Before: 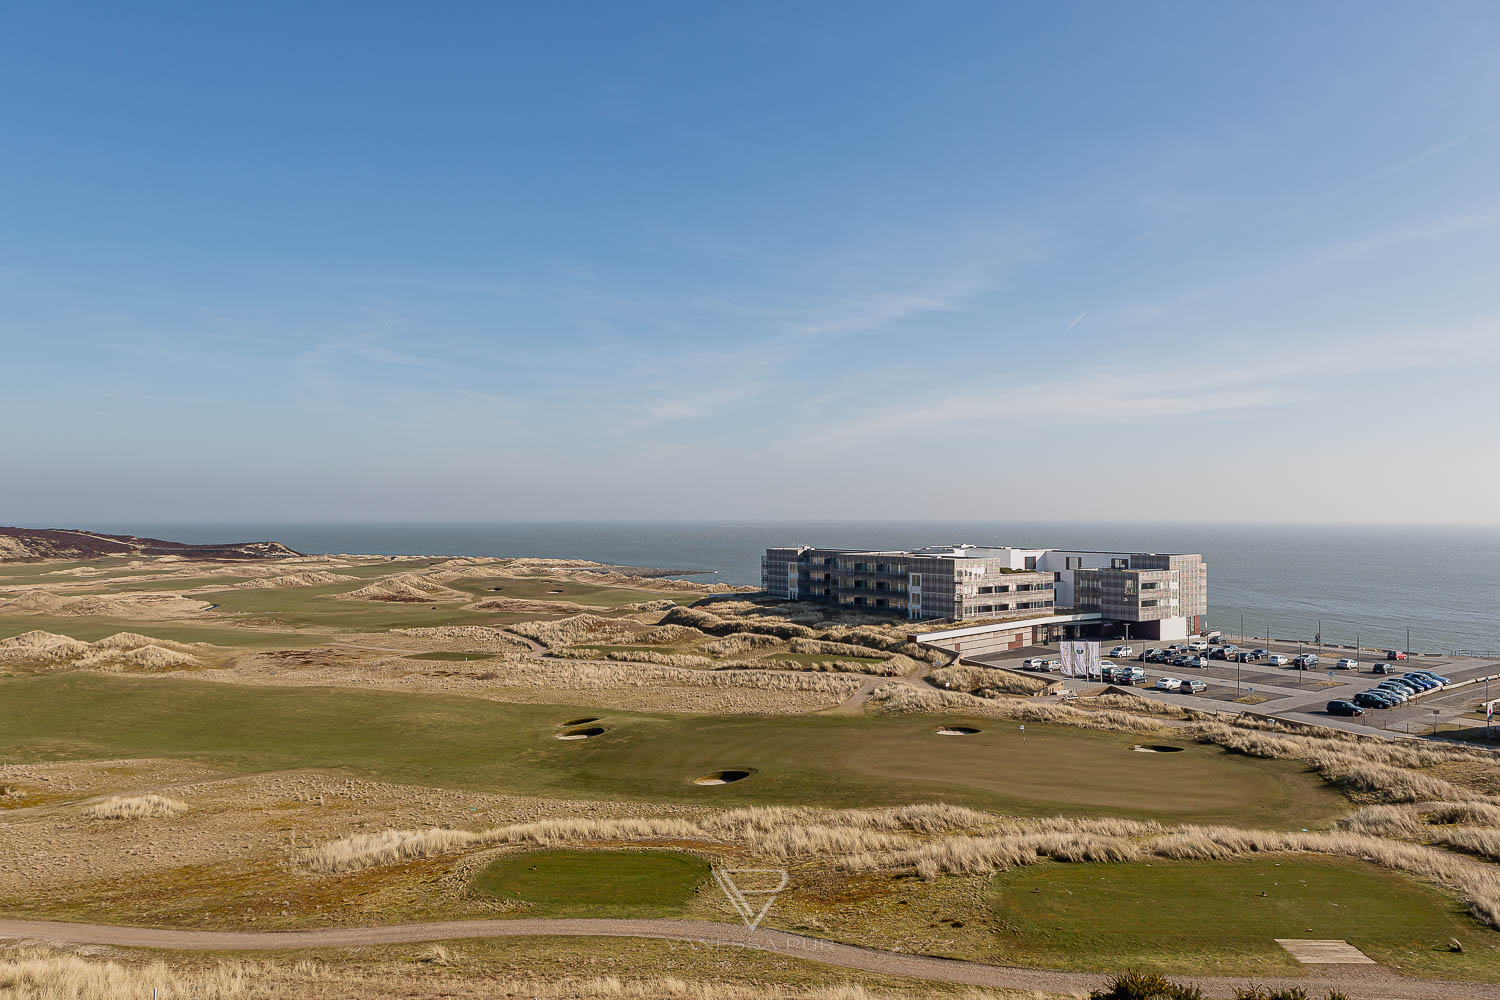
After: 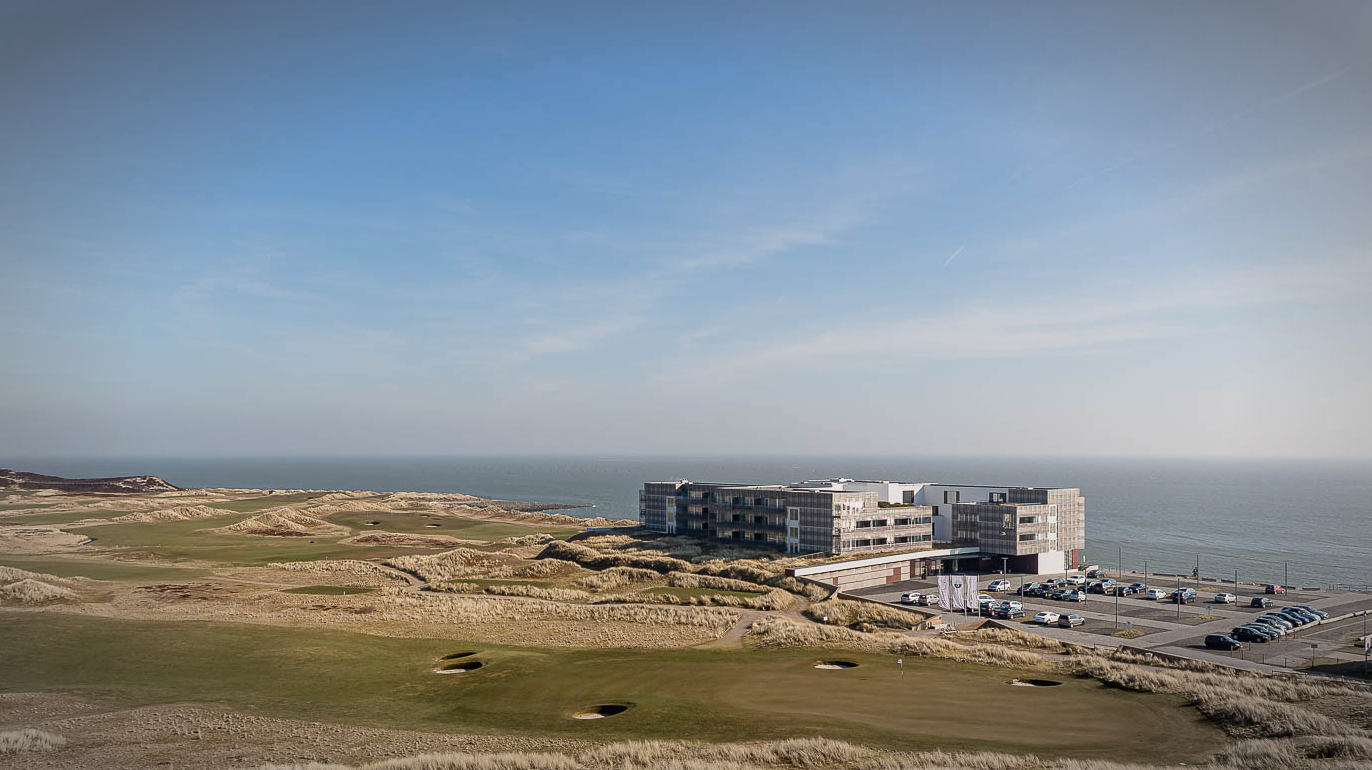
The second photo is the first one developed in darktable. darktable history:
vignetting: automatic ratio true
crop: left 8.155%, top 6.611%, bottom 15.385%
